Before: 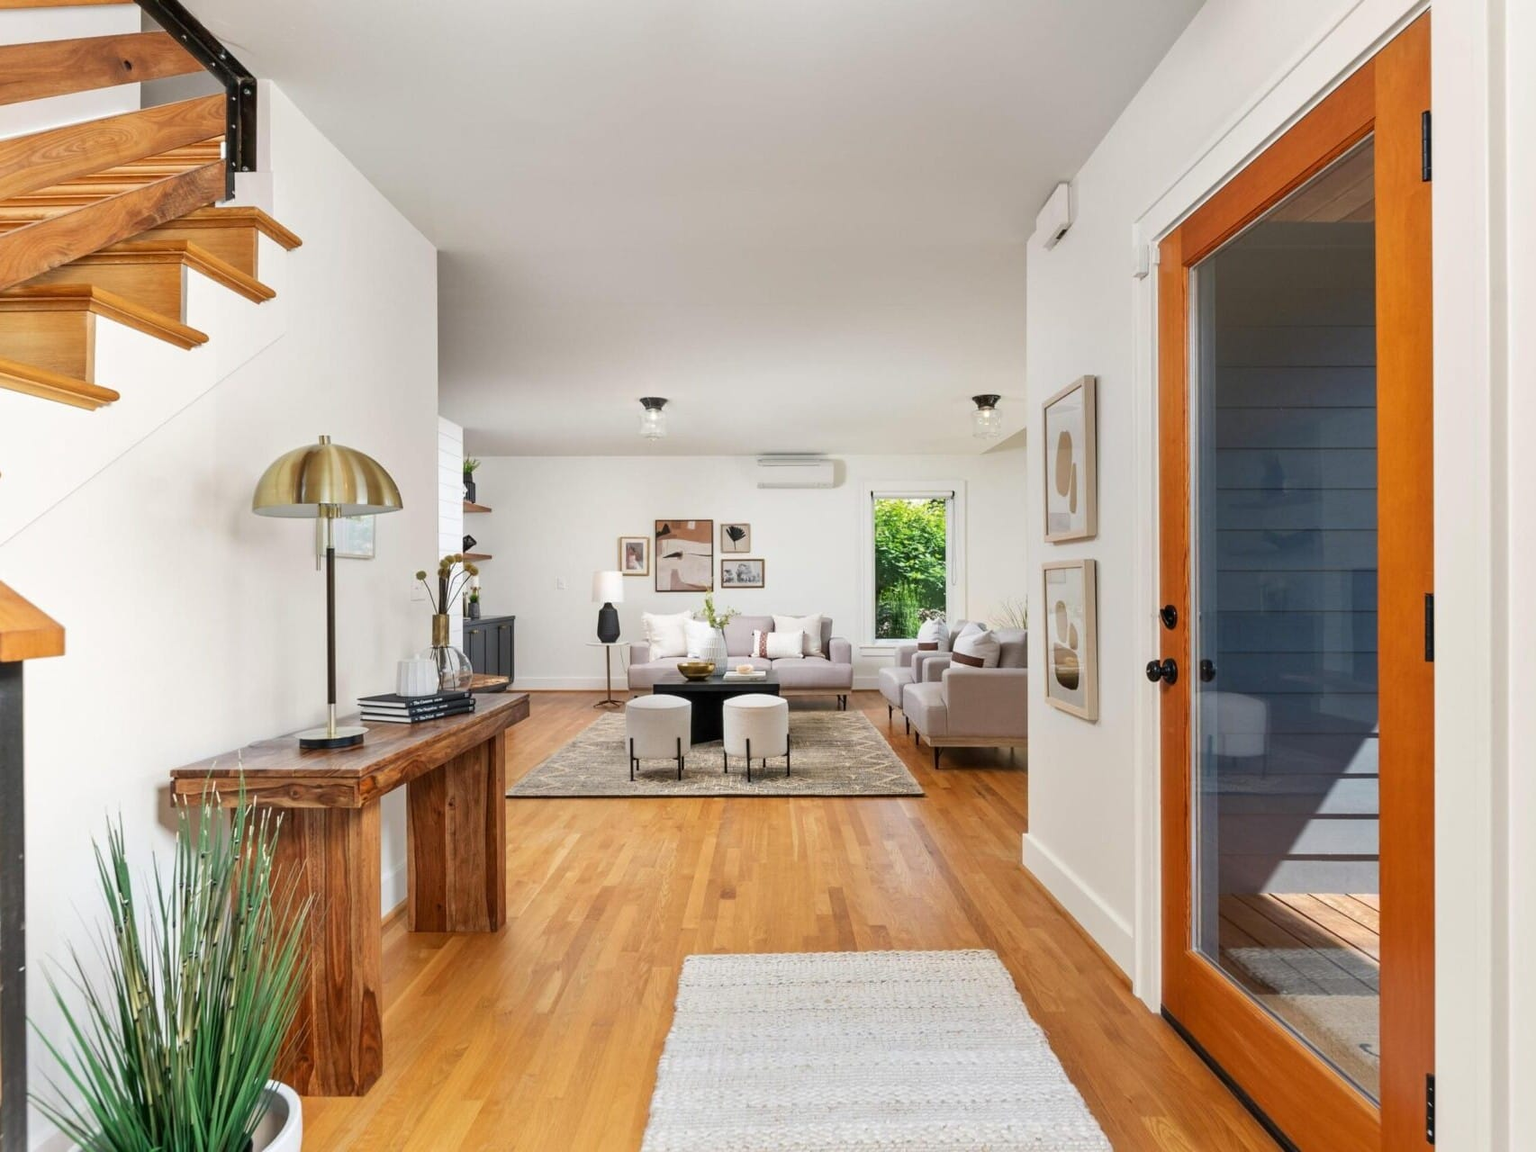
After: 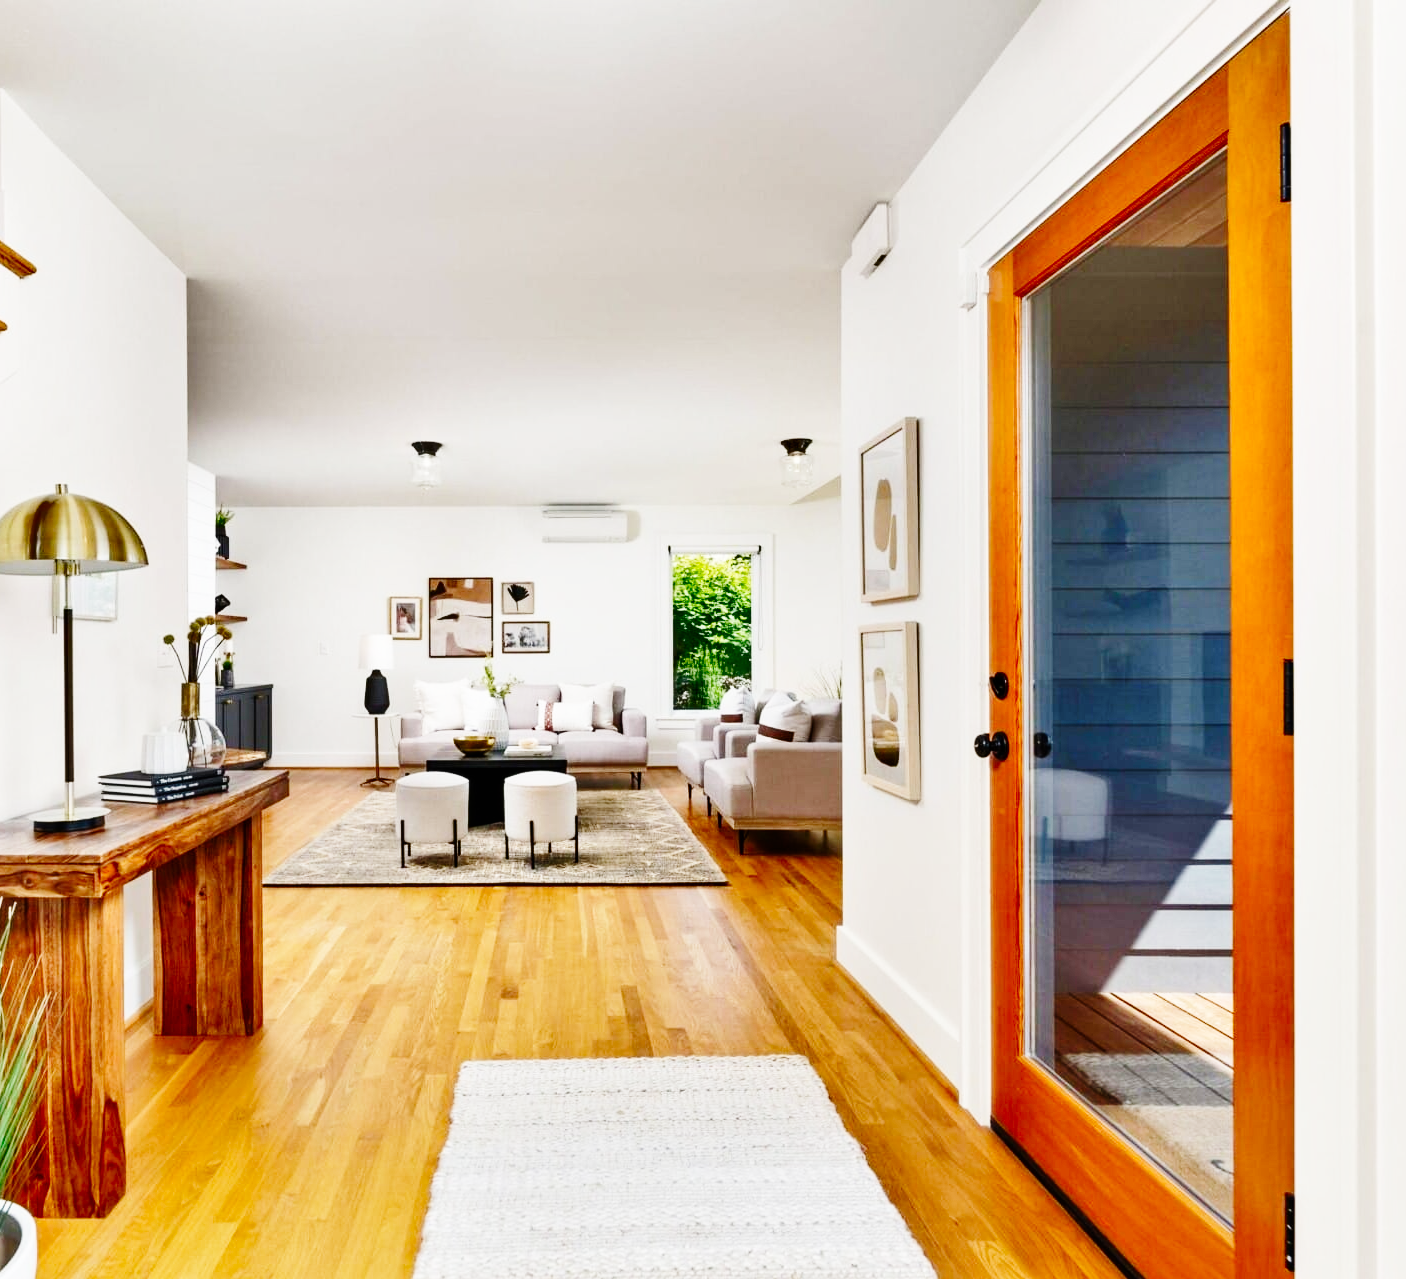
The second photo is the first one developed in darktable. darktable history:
crop: left 17.551%, bottom 0.035%
shadows and highlights: soften with gaussian
base curve: curves: ch0 [(0, 0) (0, 0) (0.002, 0.001) (0.008, 0.003) (0.019, 0.011) (0.037, 0.037) (0.064, 0.11) (0.102, 0.232) (0.152, 0.379) (0.216, 0.524) (0.296, 0.665) (0.394, 0.789) (0.512, 0.881) (0.651, 0.945) (0.813, 0.986) (1, 1)], preserve colors none
exposure: black level correction 0.002, exposure -0.2 EV, compensate highlight preservation false
